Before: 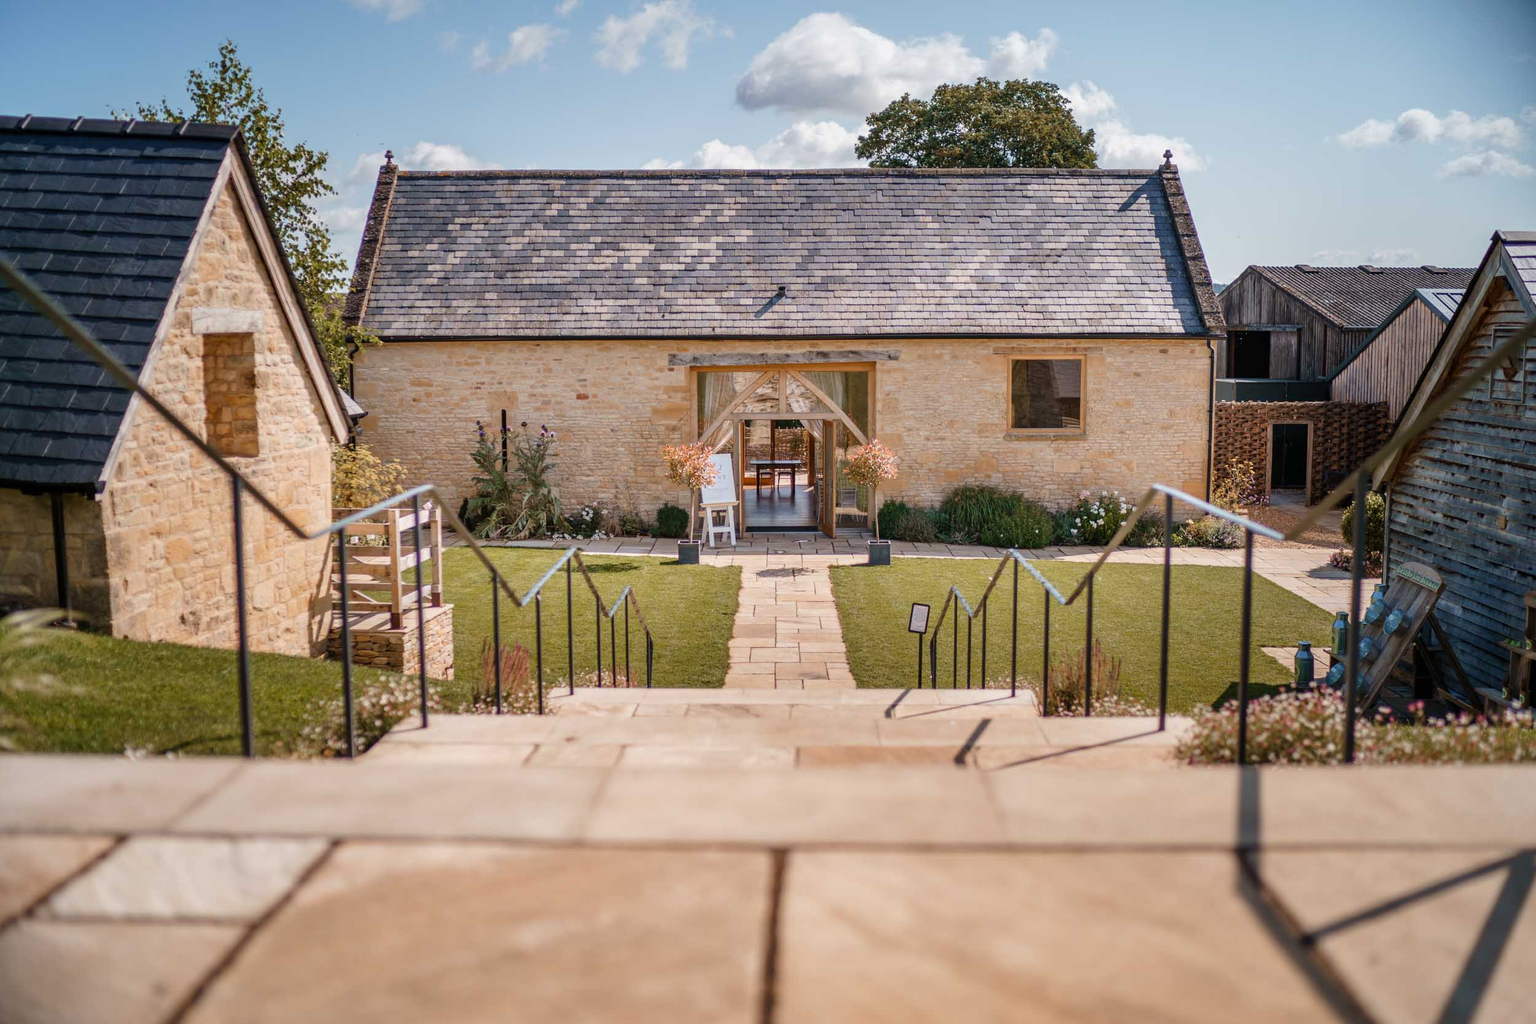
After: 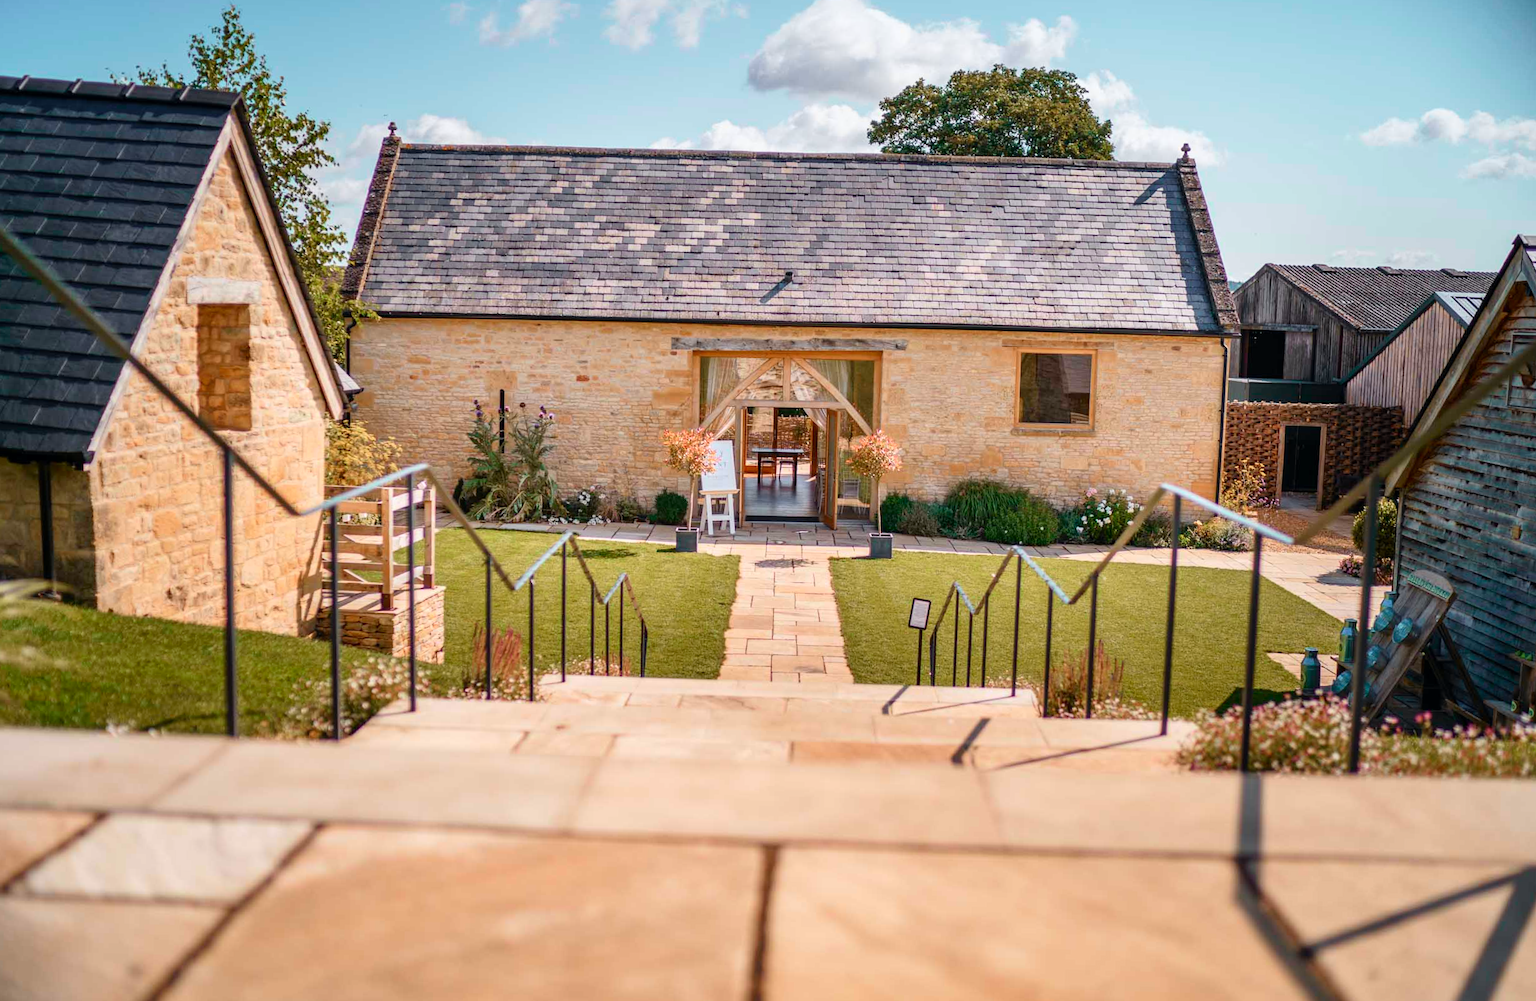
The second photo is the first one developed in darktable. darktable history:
rotate and perspective: rotation 1.57°, crop left 0.018, crop right 0.982, crop top 0.039, crop bottom 0.961
tone curve: curves: ch0 [(0, 0) (0.051, 0.047) (0.102, 0.099) (0.232, 0.249) (0.462, 0.501) (0.698, 0.761) (0.908, 0.946) (1, 1)]; ch1 [(0, 0) (0.339, 0.298) (0.402, 0.363) (0.453, 0.413) (0.485, 0.469) (0.494, 0.493) (0.504, 0.501) (0.525, 0.533) (0.563, 0.591) (0.597, 0.631) (1, 1)]; ch2 [(0, 0) (0.48, 0.48) (0.504, 0.5) (0.539, 0.554) (0.59, 0.628) (0.642, 0.682) (0.824, 0.815) (1, 1)], color space Lab, independent channels, preserve colors none
